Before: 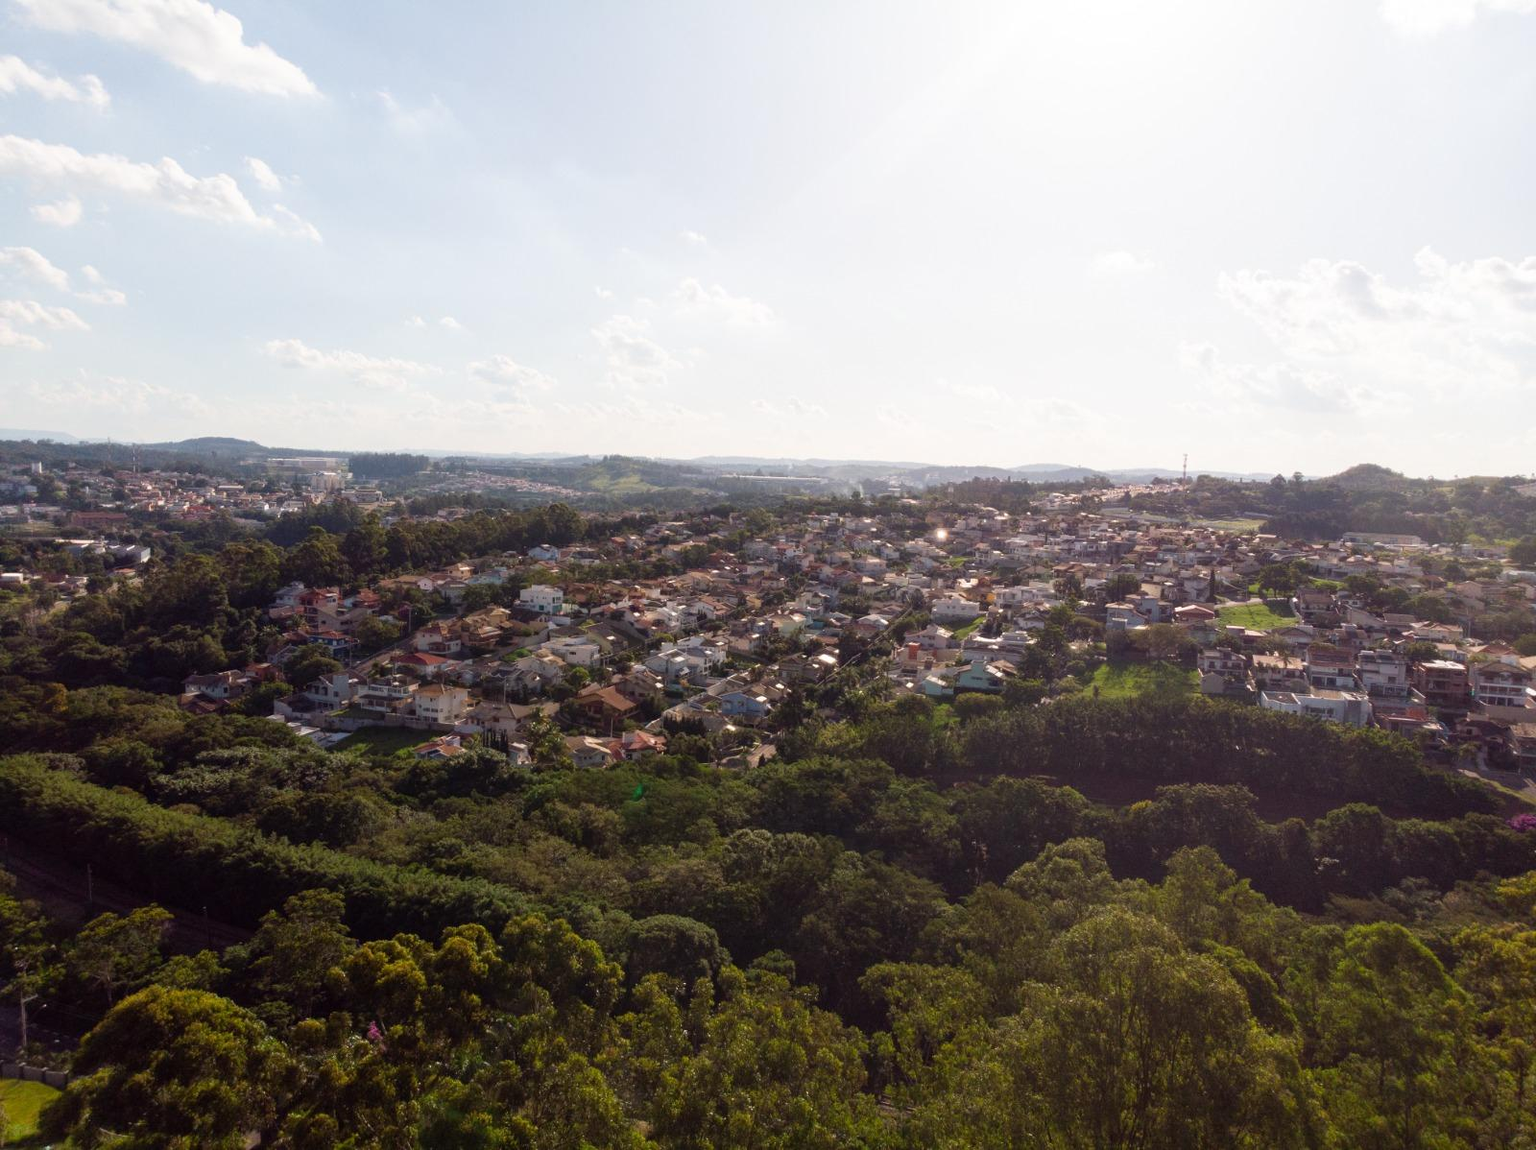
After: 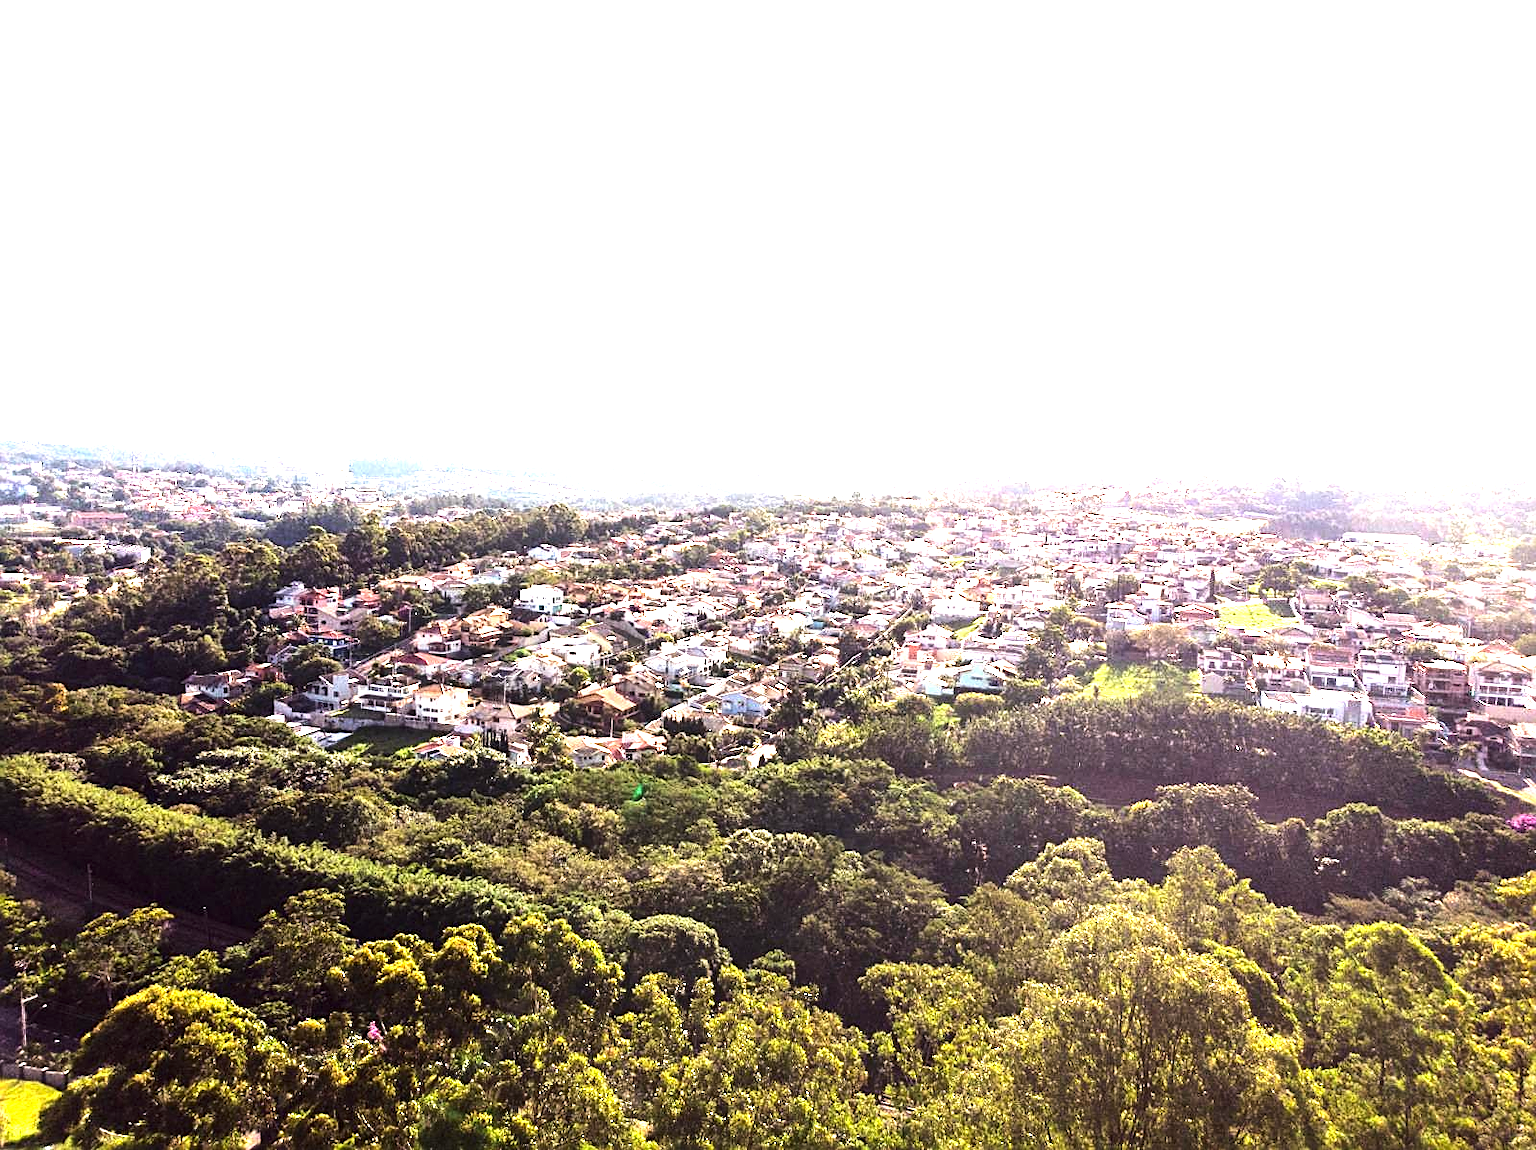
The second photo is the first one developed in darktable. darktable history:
sharpen: on, module defaults
exposure: exposure 2 EV, compensate highlight preservation false
tone equalizer: -8 EV -1.08 EV, -7 EV -1.01 EV, -6 EV -0.867 EV, -5 EV -0.578 EV, -3 EV 0.578 EV, -2 EV 0.867 EV, -1 EV 1.01 EV, +0 EV 1.08 EV, edges refinement/feathering 500, mask exposure compensation -1.57 EV, preserve details no
